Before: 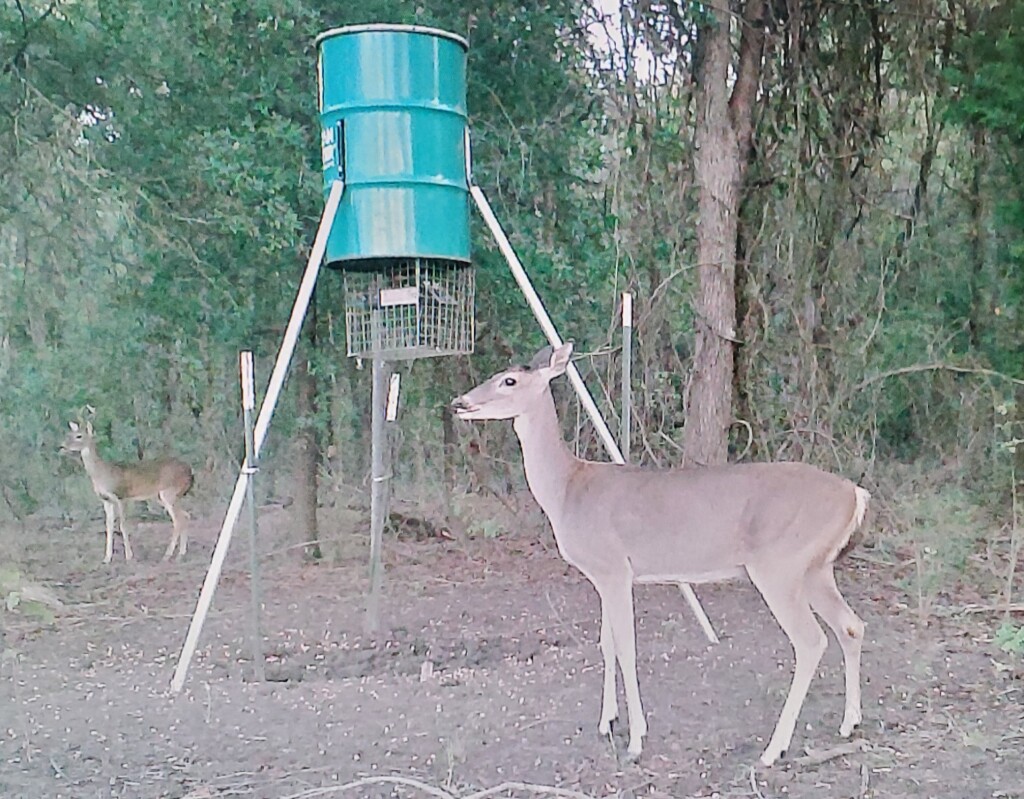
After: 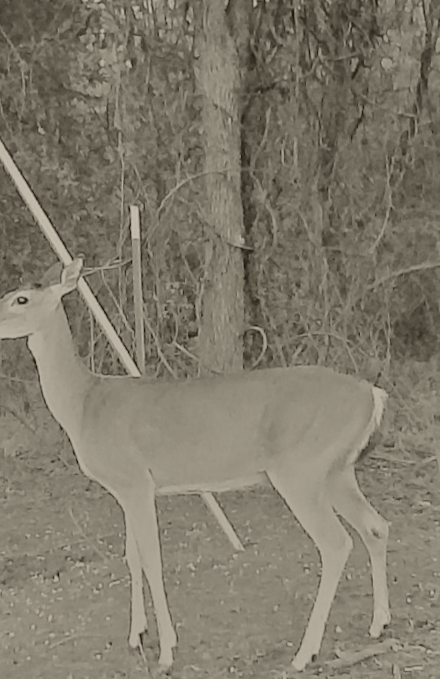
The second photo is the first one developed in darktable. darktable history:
crop: left 47.628%, top 6.643%, right 7.874%
exposure: black level correction 0.001, exposure 0.5 EV, compensate exposure bias true, compensate highlight preservation false
colorize: hue 41.44°, saturation 22%, source mix 60%, lightness 10.61%
rotate and perspective: rotation -3°, crop left 0.031, crop right 0.968, crop top 0.07, crop bottom 0.93
